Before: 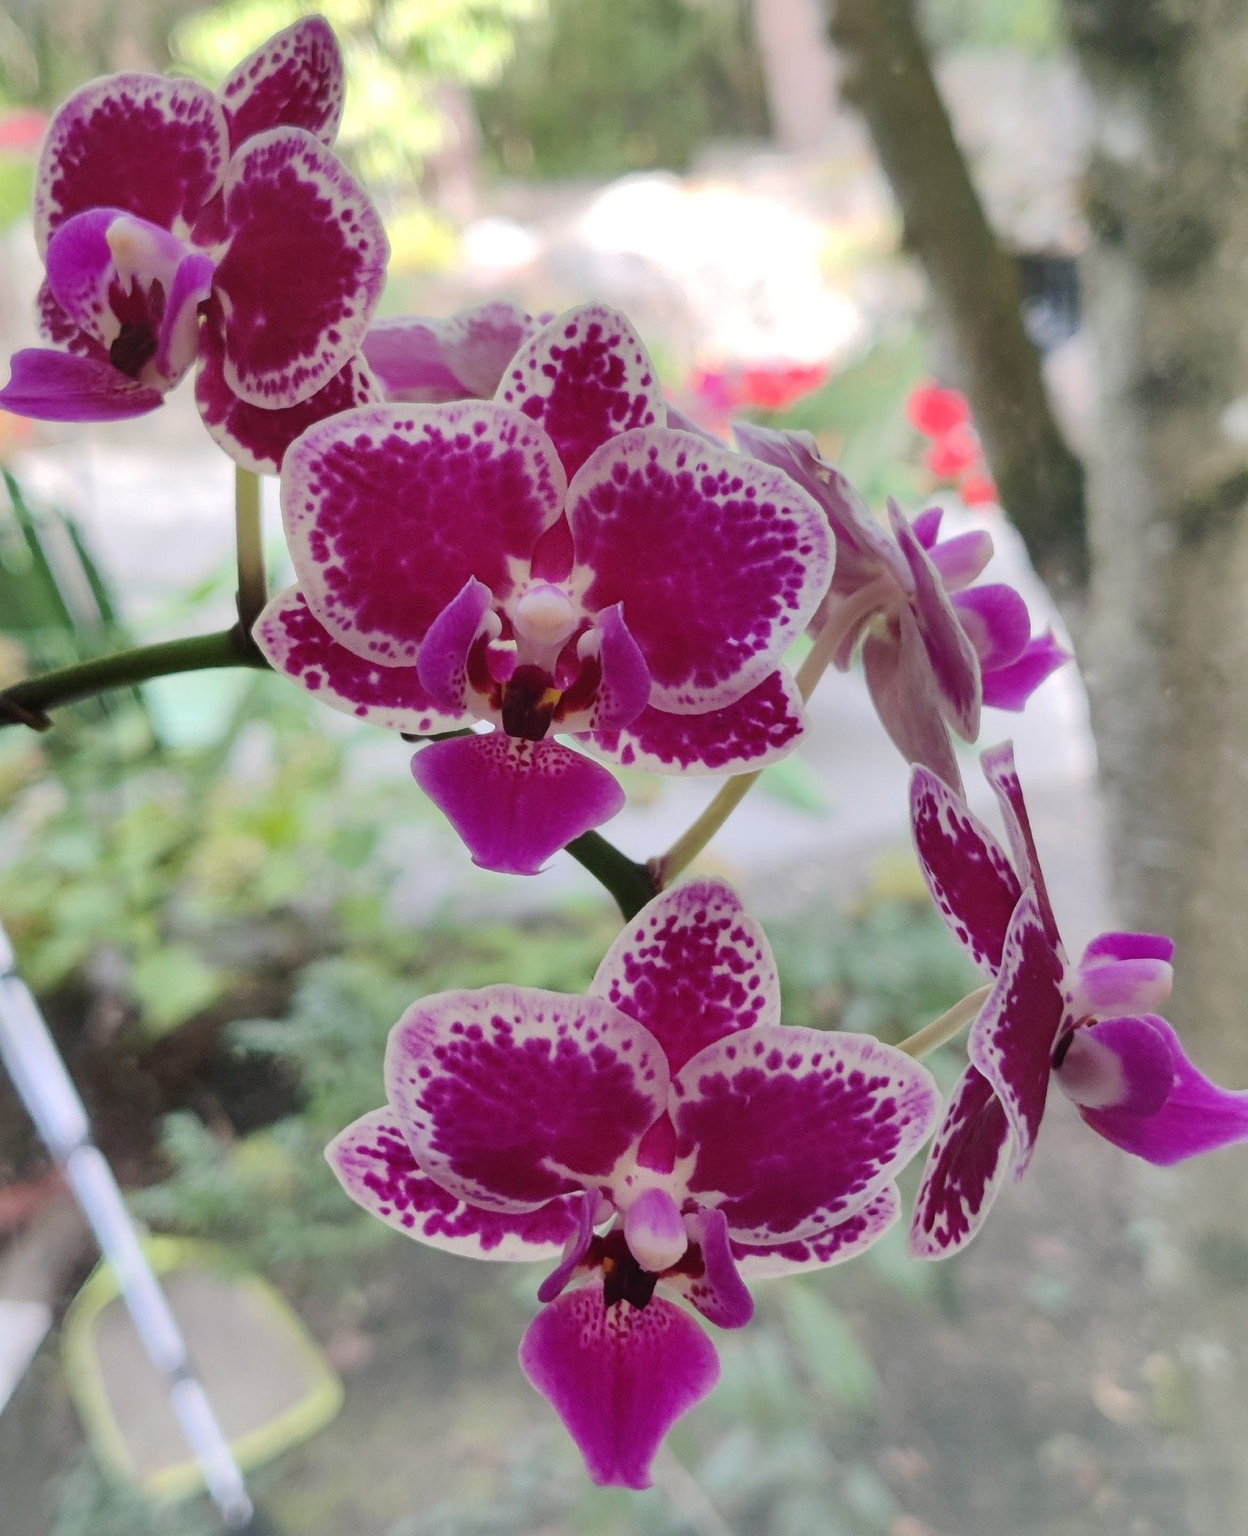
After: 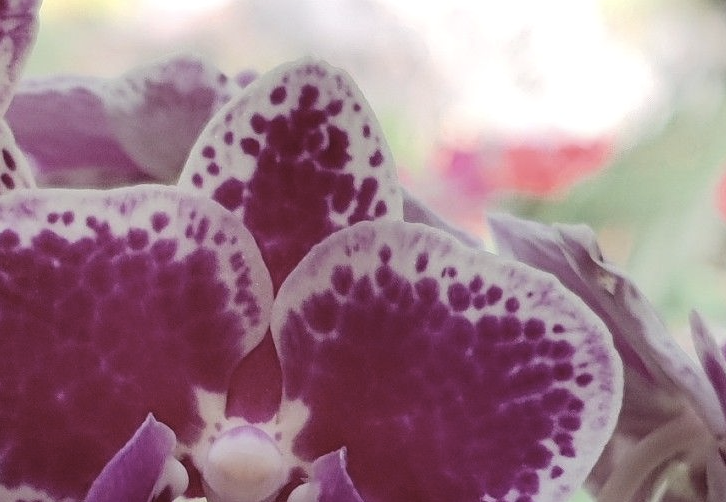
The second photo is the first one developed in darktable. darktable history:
levels: levels [0.016, 0.5, 0.996]
crop: left 28.64%, top 16.832%, right 26.637%, bottom 58.055%
contrast brightness saturation: contrast 0.1, saturation -0.36
